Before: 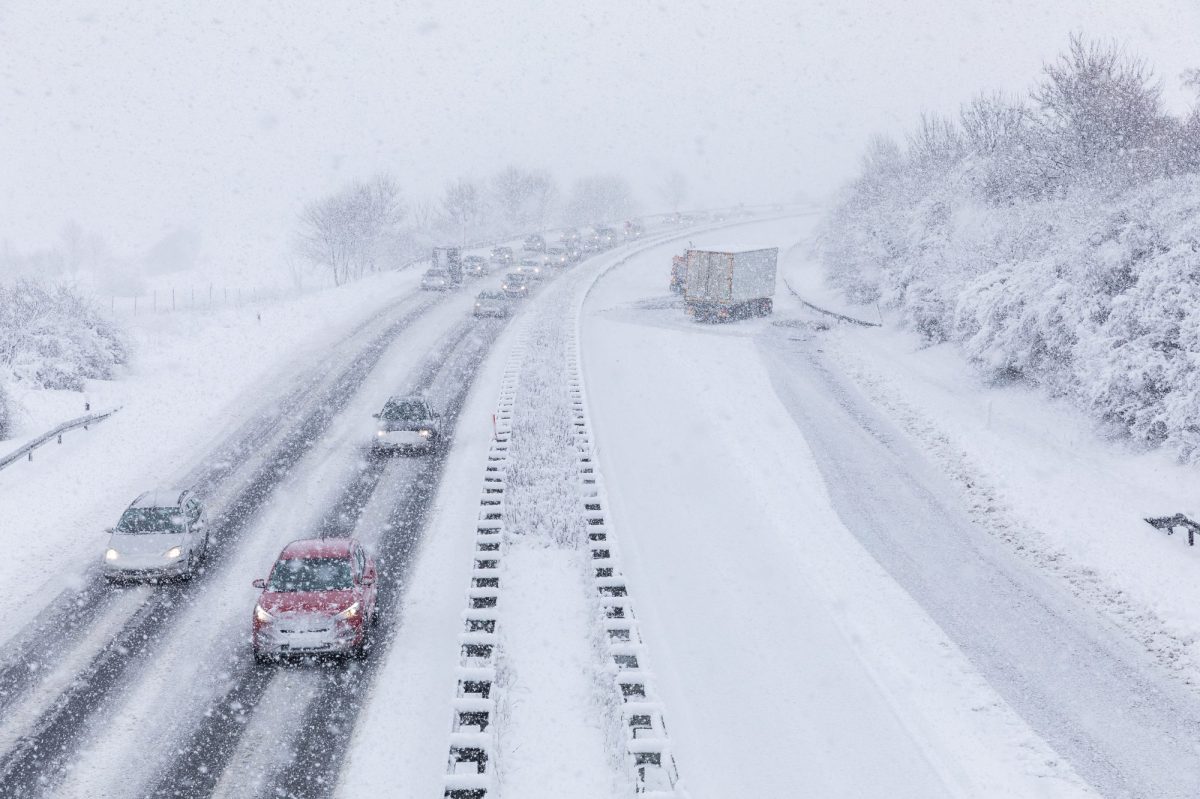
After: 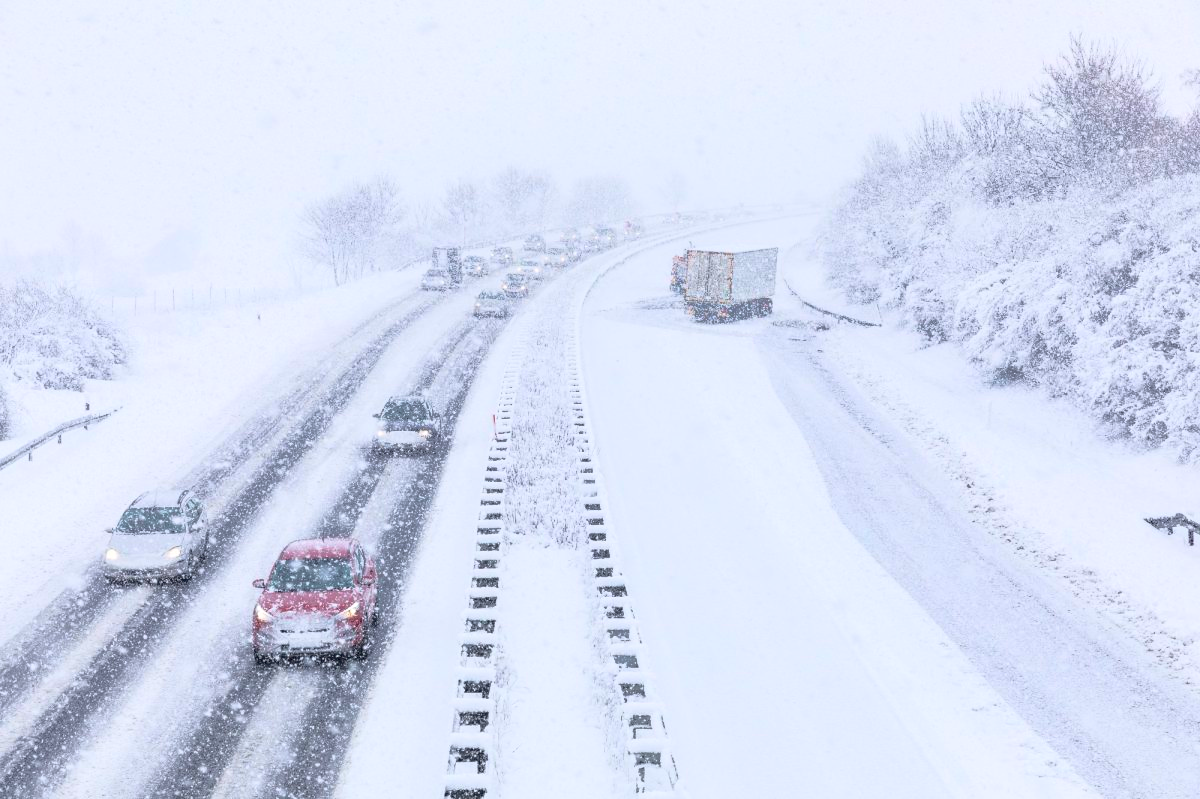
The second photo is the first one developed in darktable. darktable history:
base curve: curves: ch0 [(0, 0) (0.028, 0.03) (0.121, 0.232) (0.46, 0.748) (0.859, 0.968) (1, 1)]
tone equalizer: on, module defaults
shadows and highlights: on, module defaults
